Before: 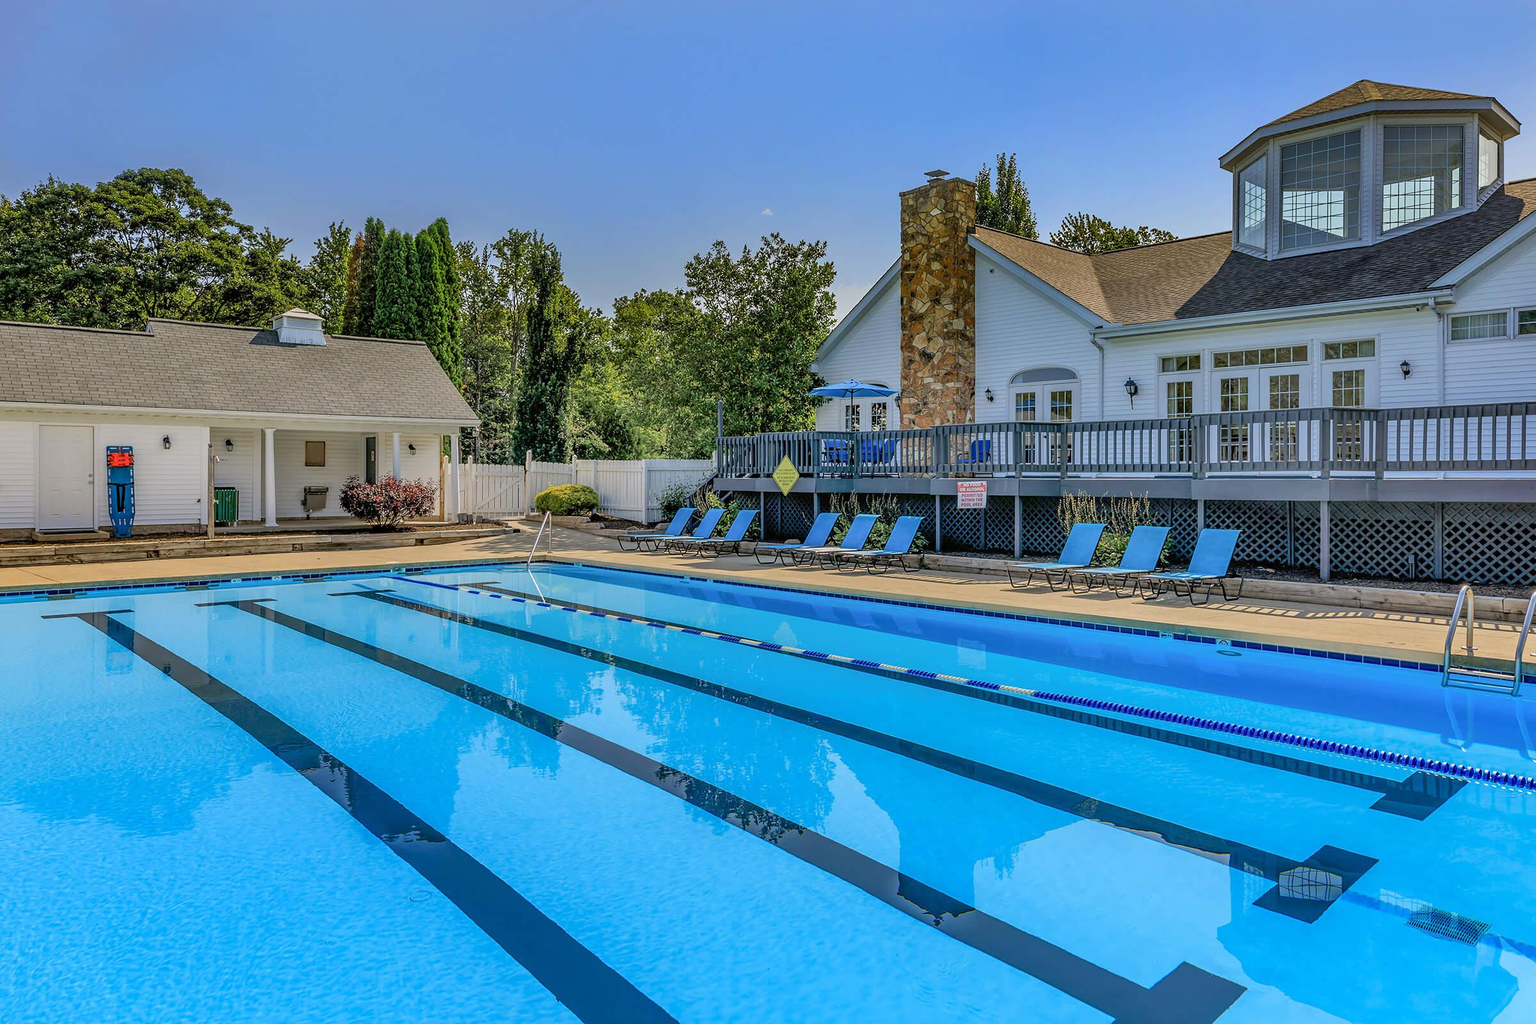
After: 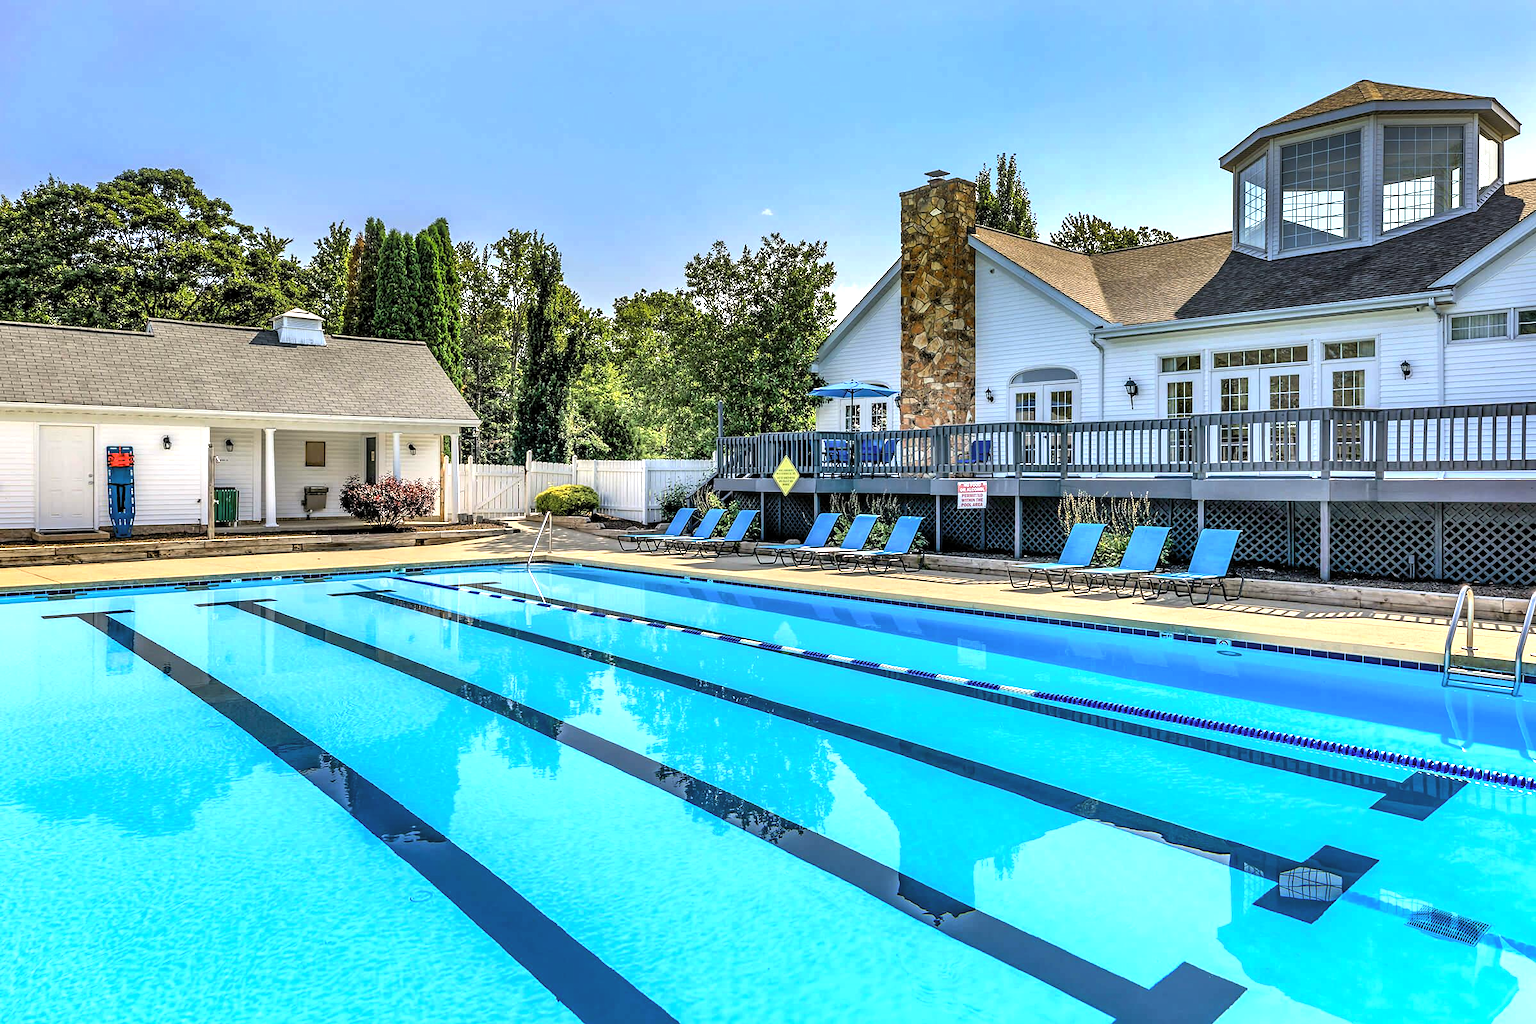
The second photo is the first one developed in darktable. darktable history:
exposure: exposure 1 EV, compensate highlight preservation false
levels: levels [0.029, 0.545, 0.971]
